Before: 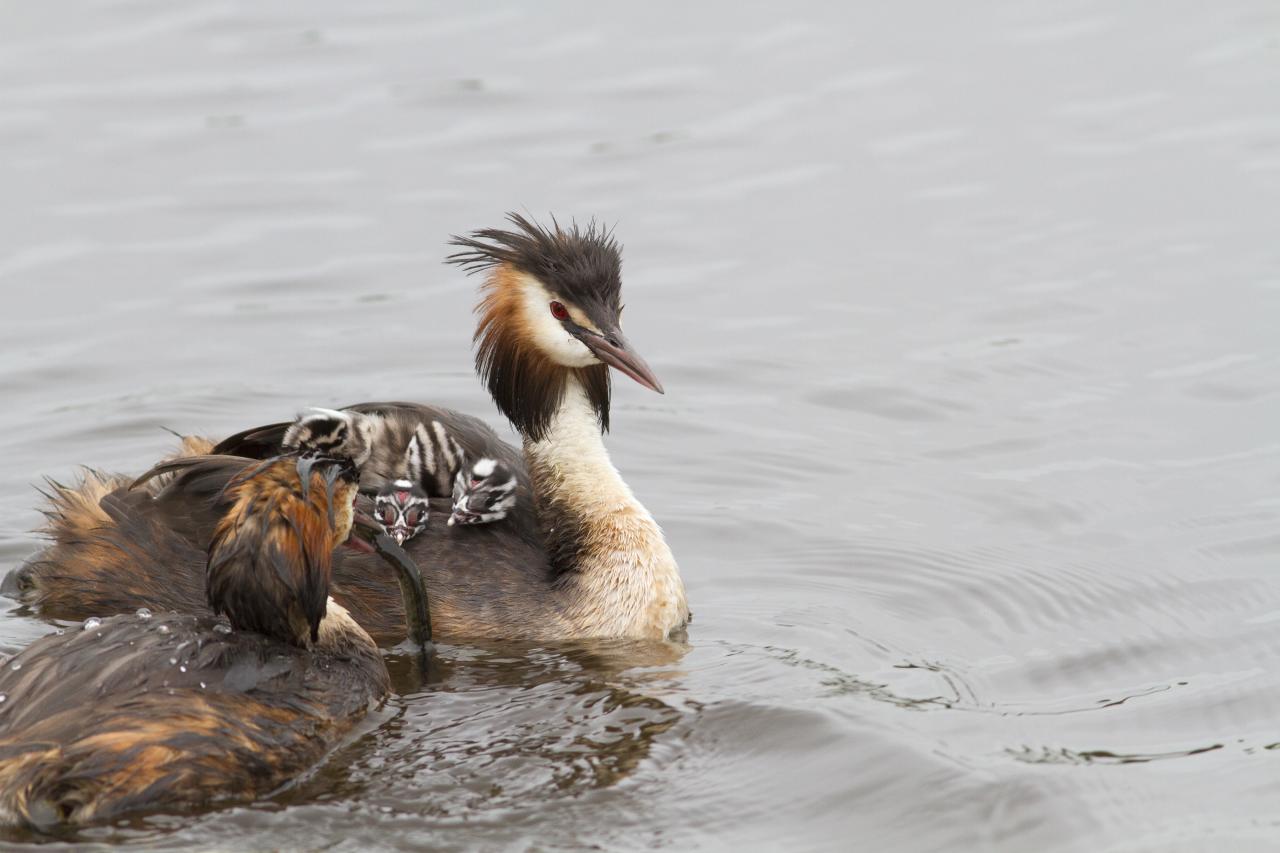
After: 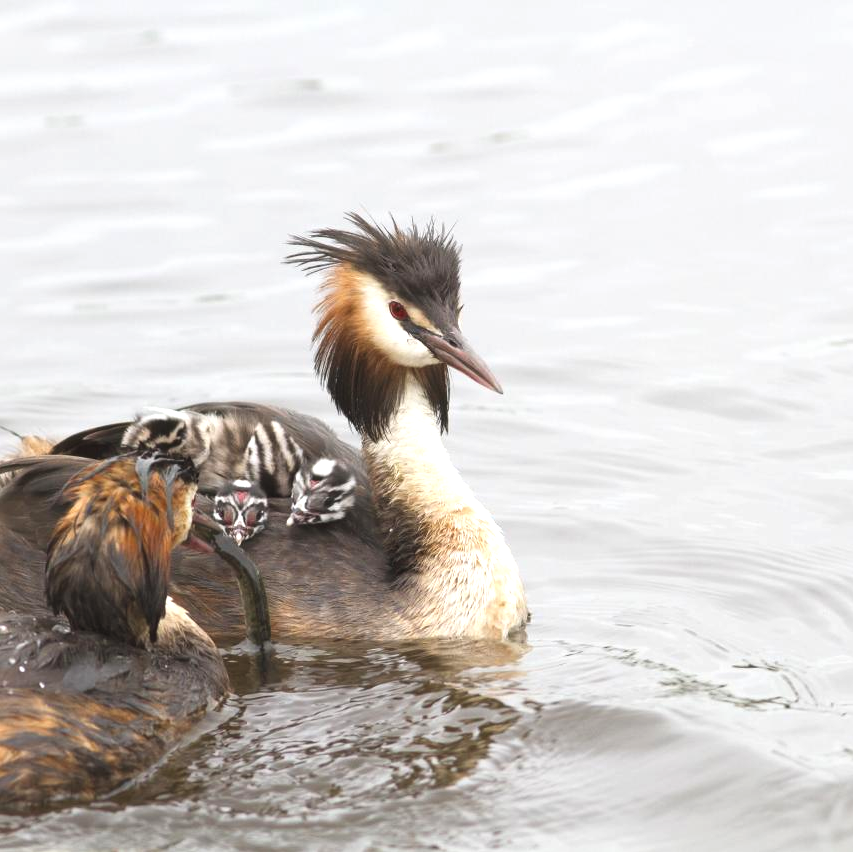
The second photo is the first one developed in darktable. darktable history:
crop and rotate: left 12.648%, right 20.685%
exposure: black level correction -0.005, exposure 0.622 EV, compensate highlight preservation false
